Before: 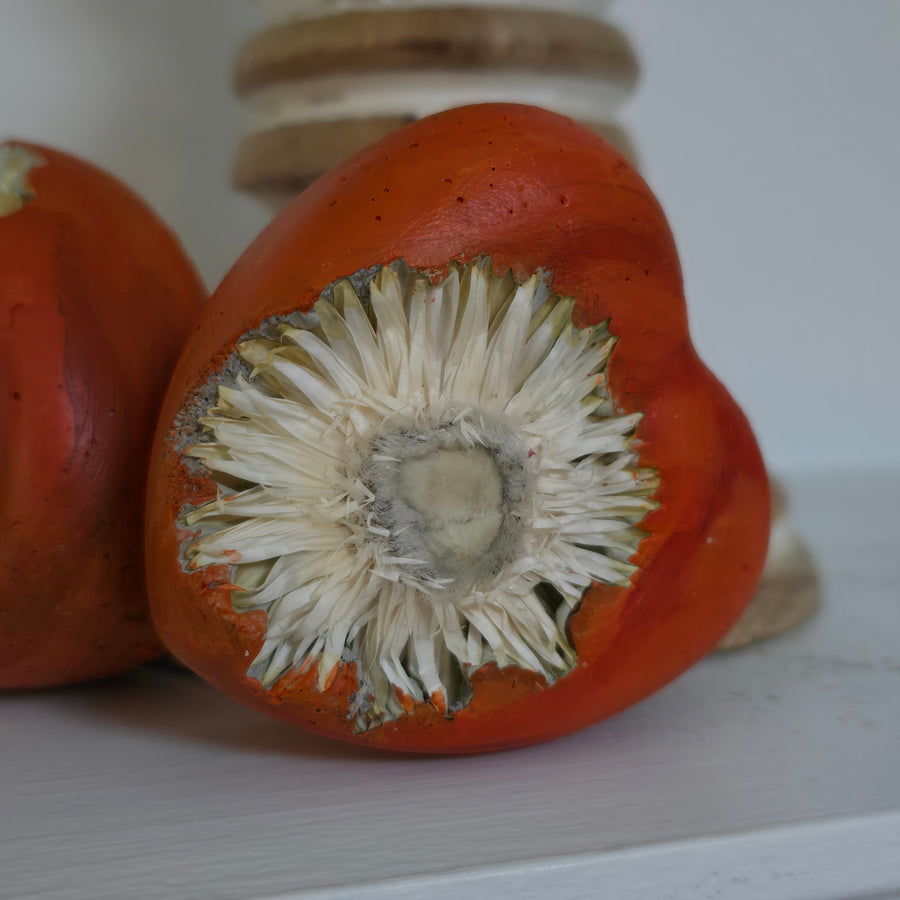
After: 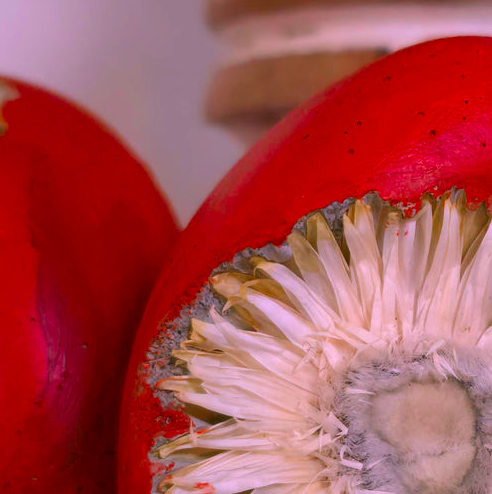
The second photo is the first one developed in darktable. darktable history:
color correction: highlights a* 19.5, highlights b* -11.53, saturation 1.69
crop and rotate: left 3.047%, top 7.509%, right 42.236%, bottom 37.598%
exposure: black level correction 0, exposure 0.5 EV, compensate highlight preservation false
